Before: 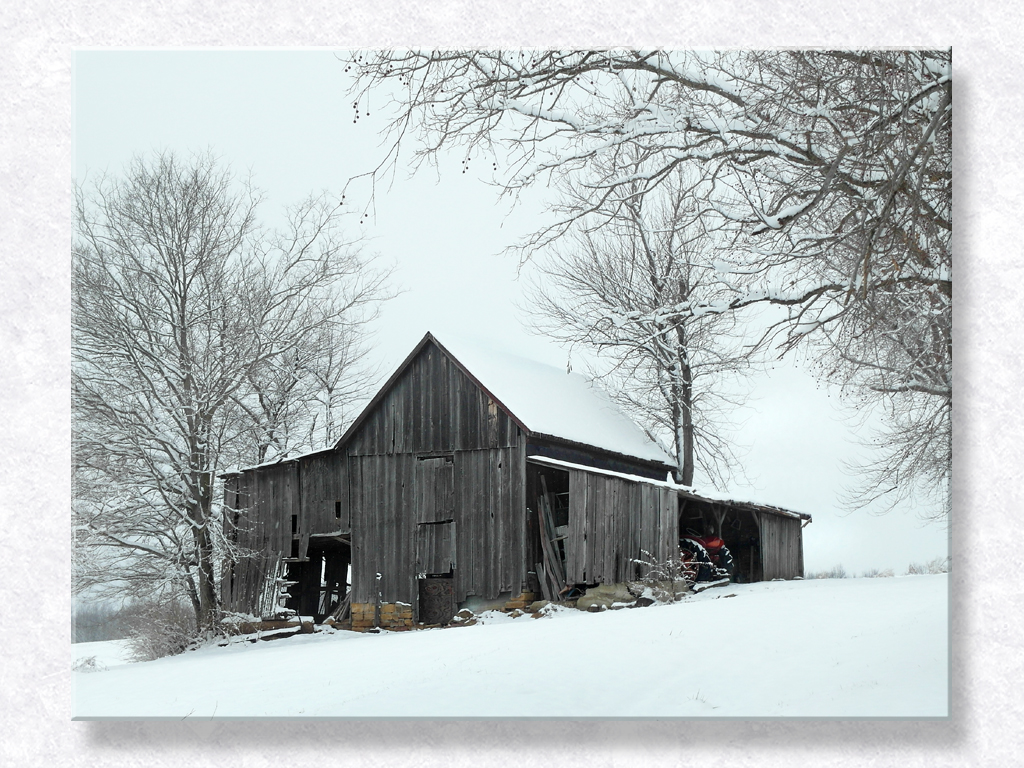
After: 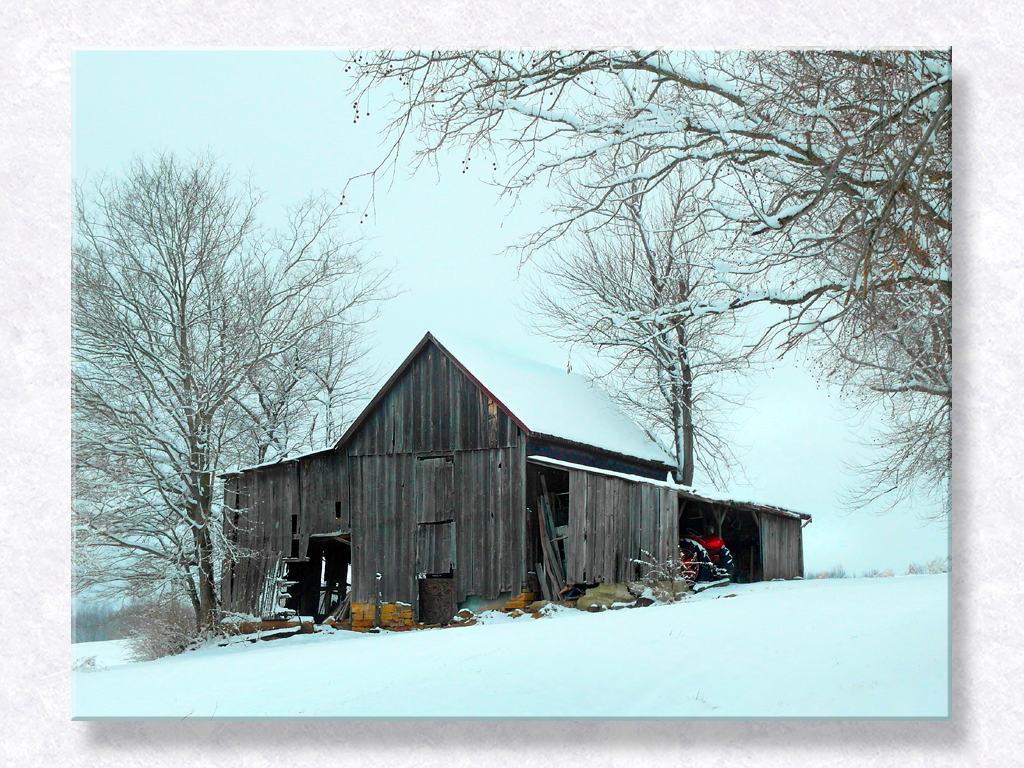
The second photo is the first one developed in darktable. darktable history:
color correction: highlights b* 0.047, saturation 1.83
